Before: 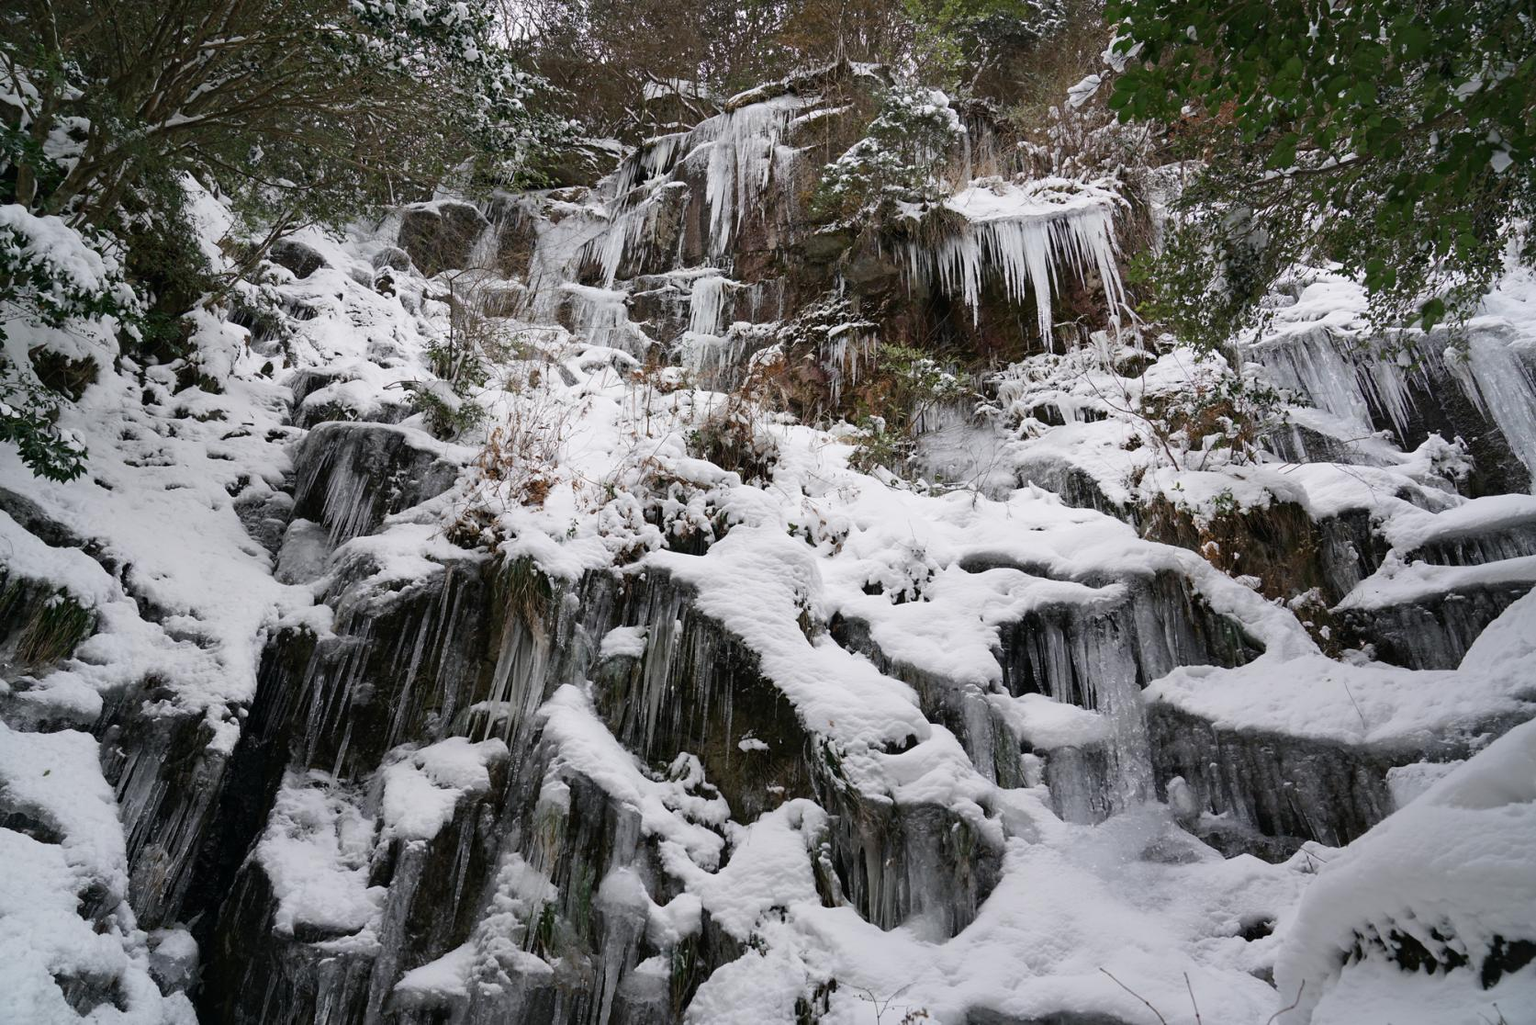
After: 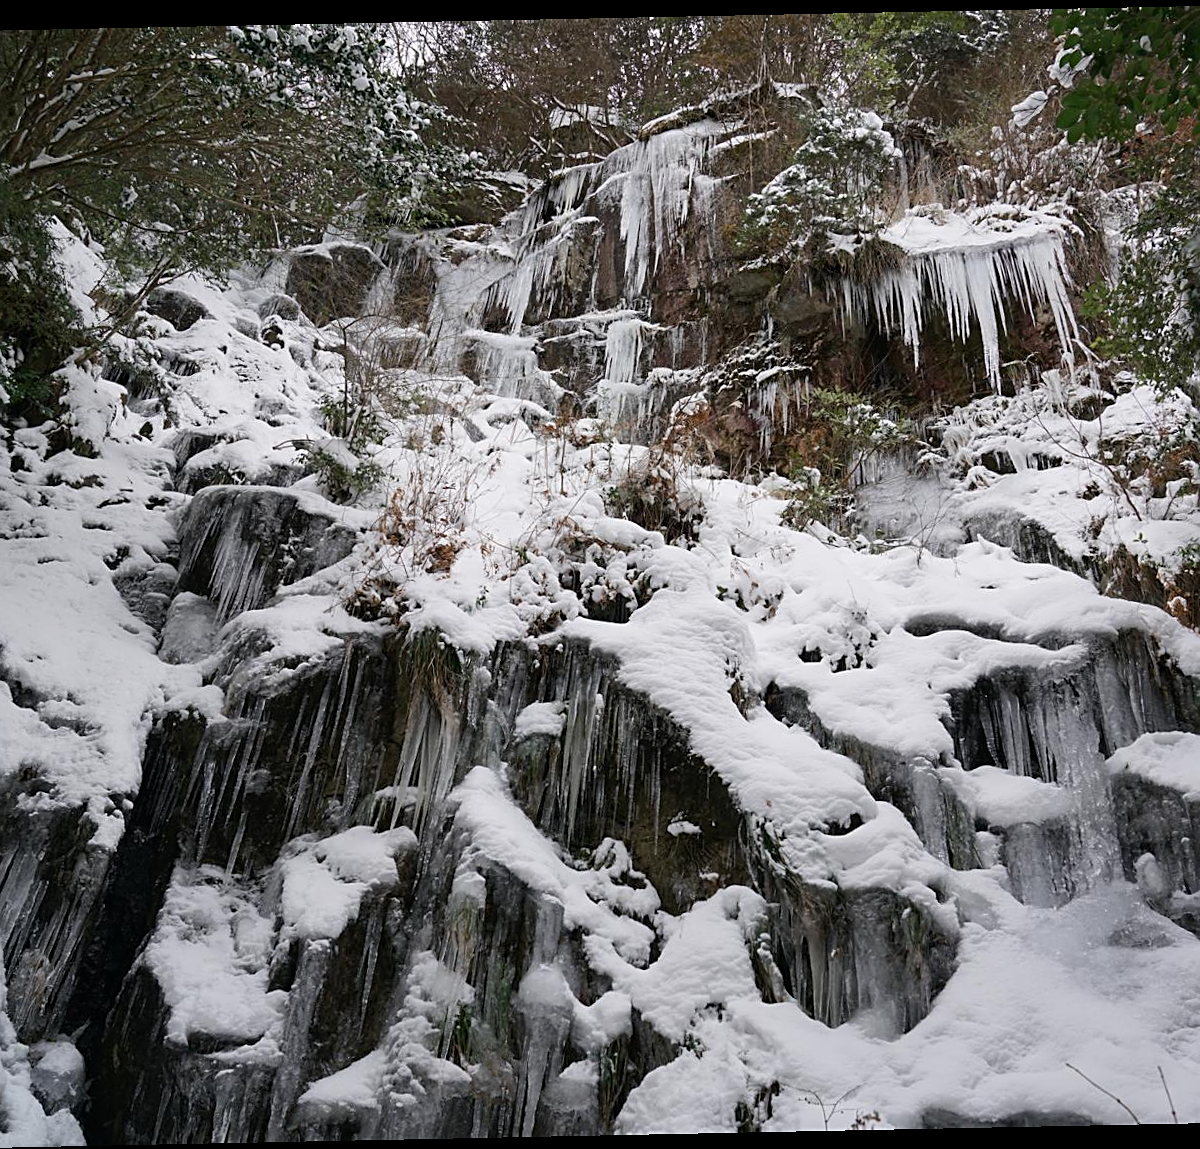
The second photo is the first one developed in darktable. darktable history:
rotate and perspective: rotation -1.17°, automatic cropping off
sharpen: on, module defaults
crop and rotate: left 9.061%, right 20.142%
